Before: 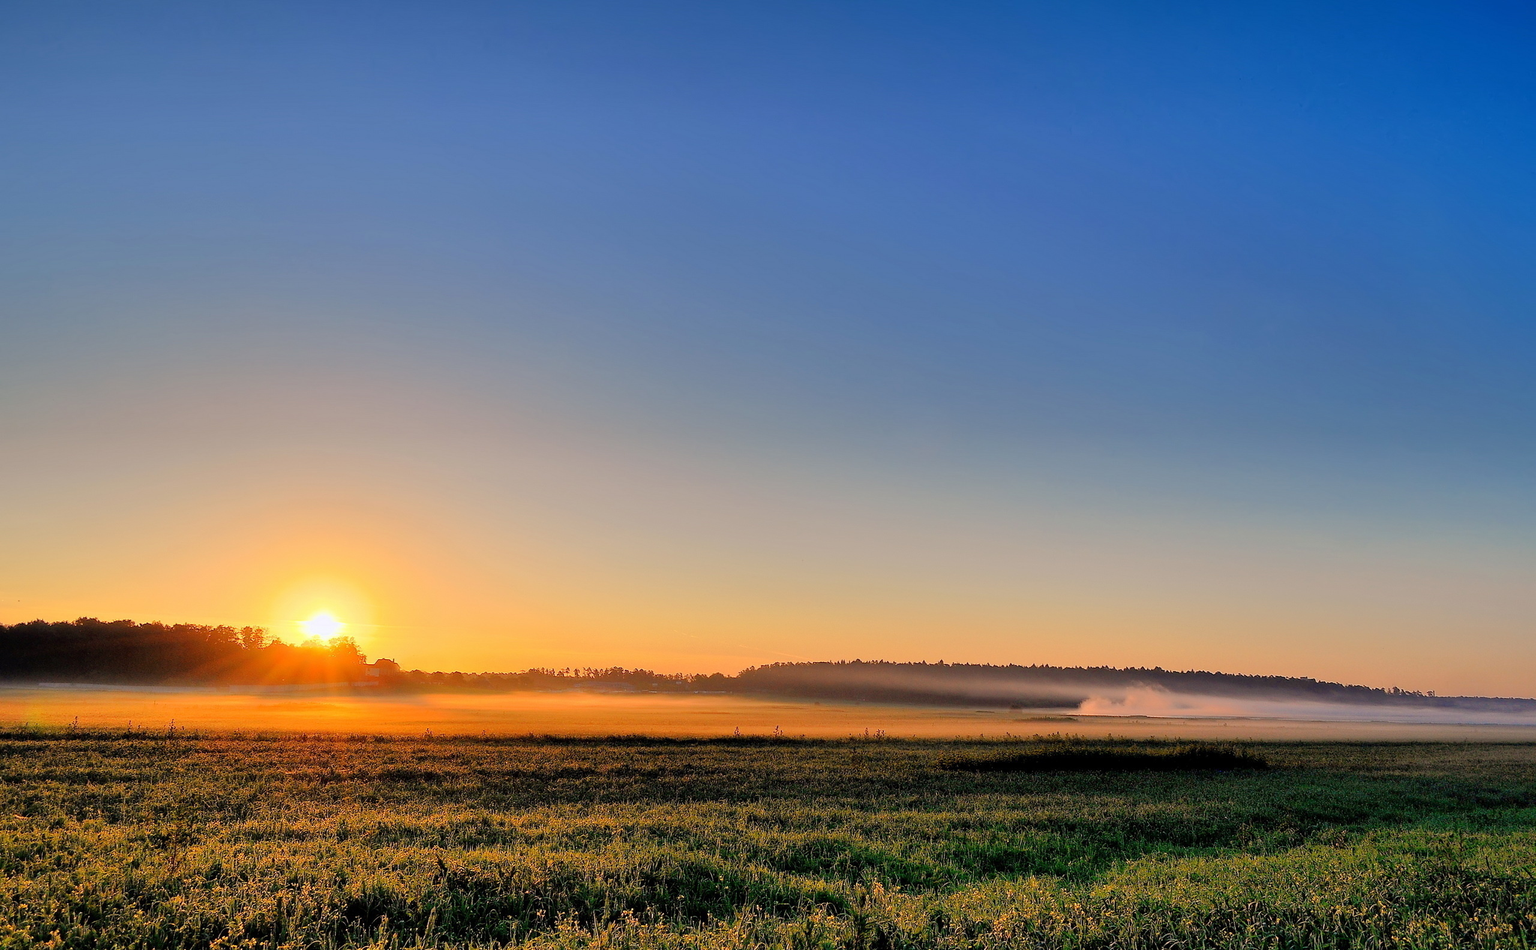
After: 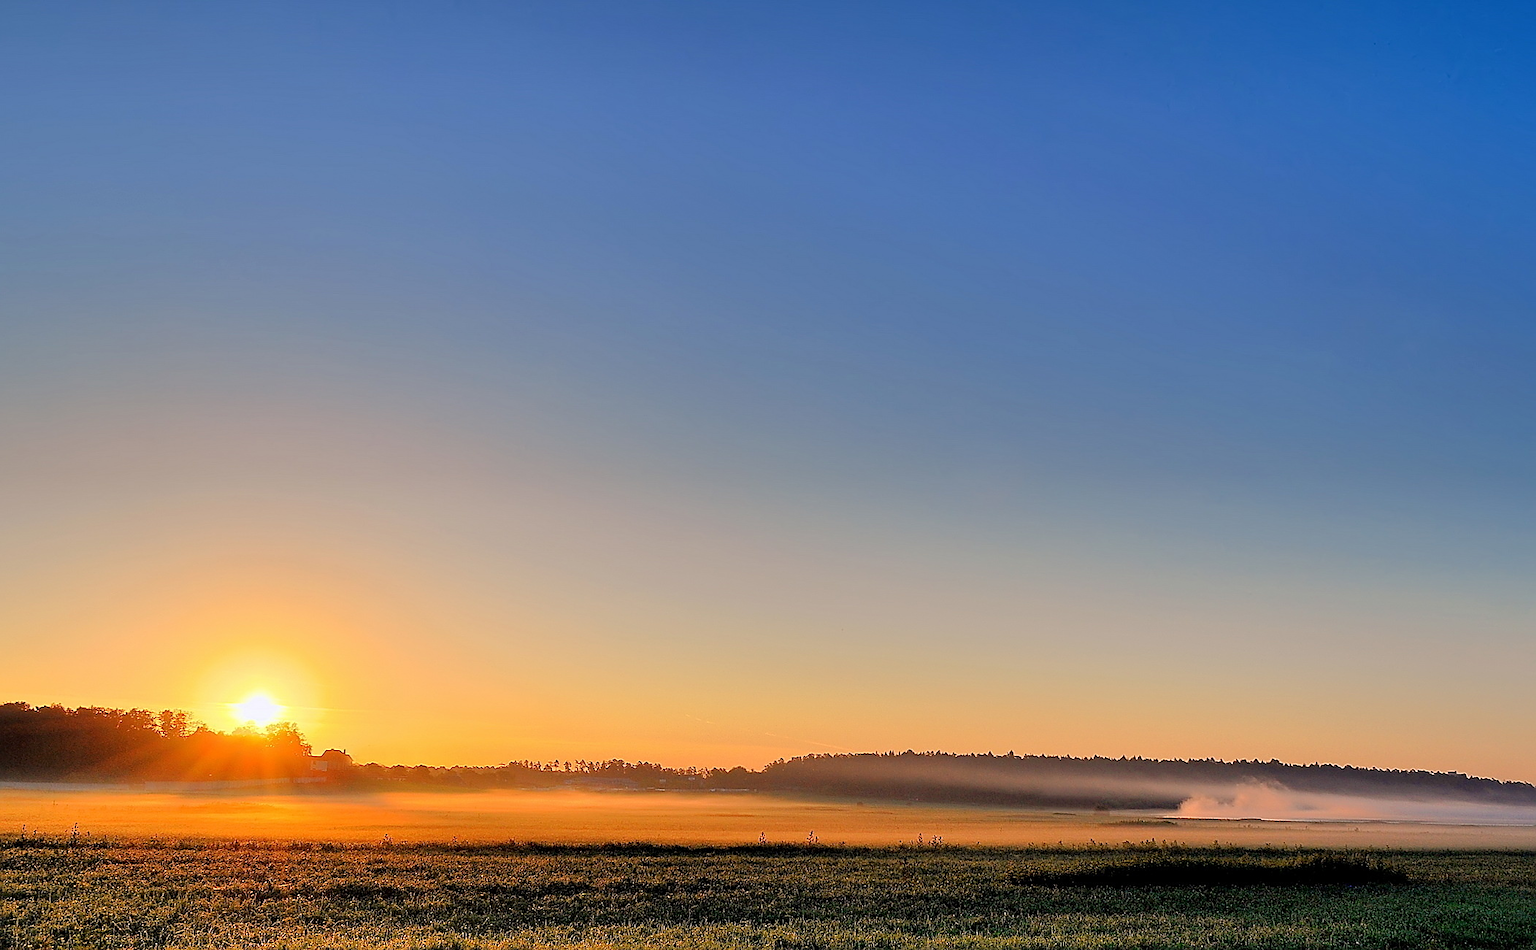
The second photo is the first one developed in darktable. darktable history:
sharpen: amount 0.6
crop and rotate: left 7.196%, top 4.574%, right 10.605%, bottom 13.178%
